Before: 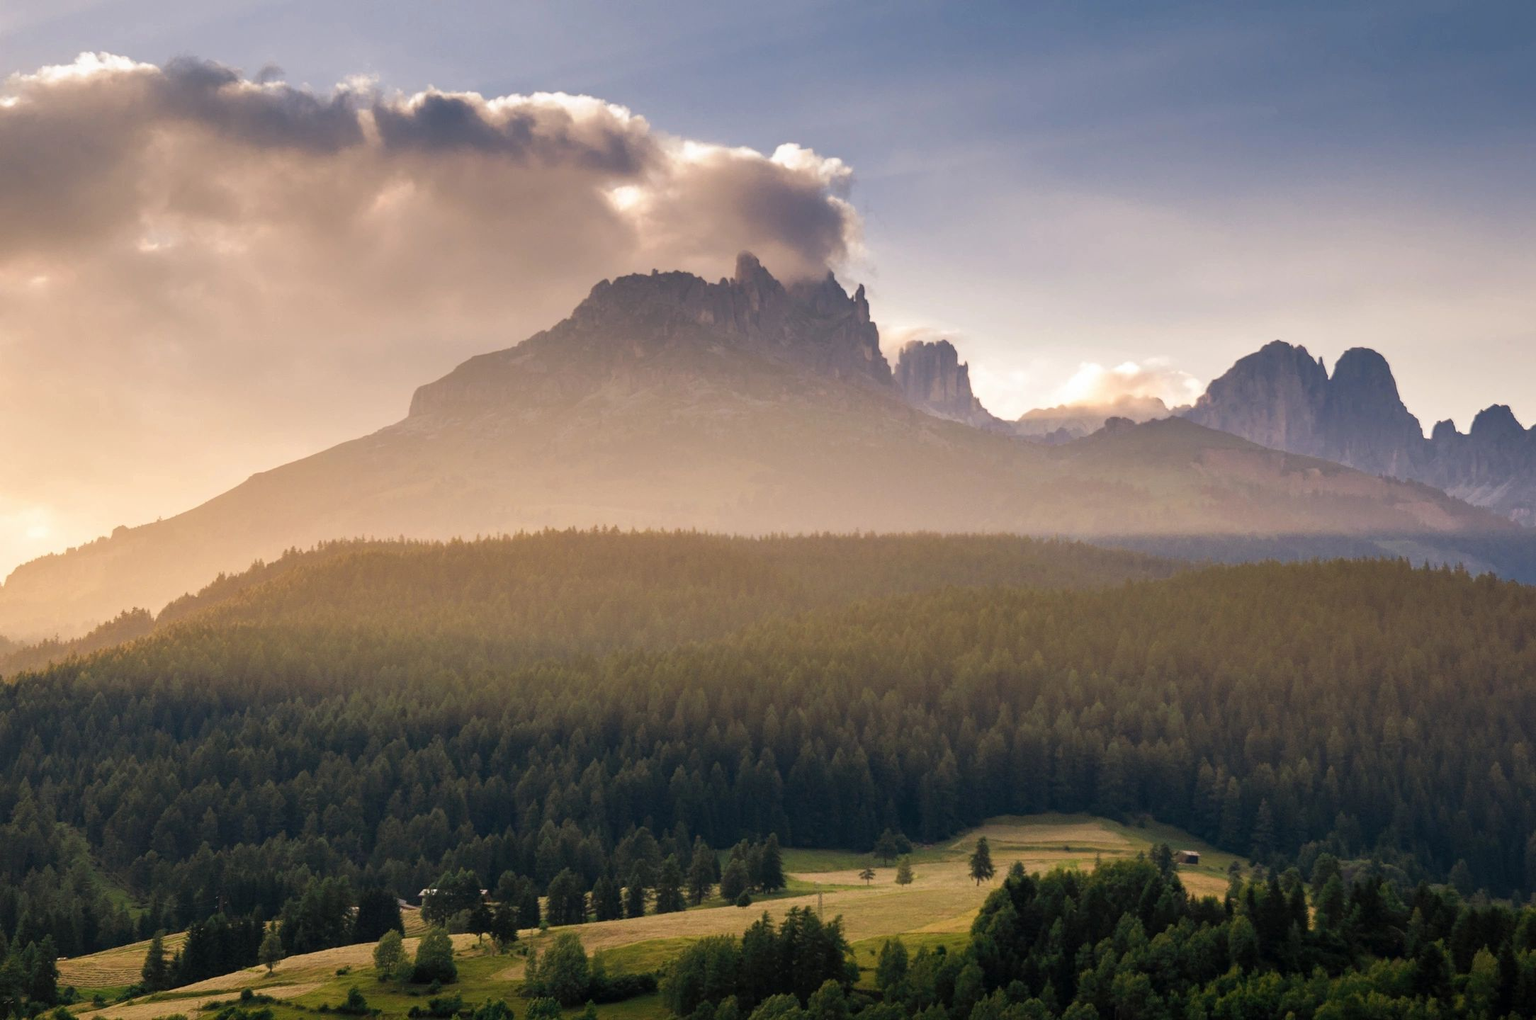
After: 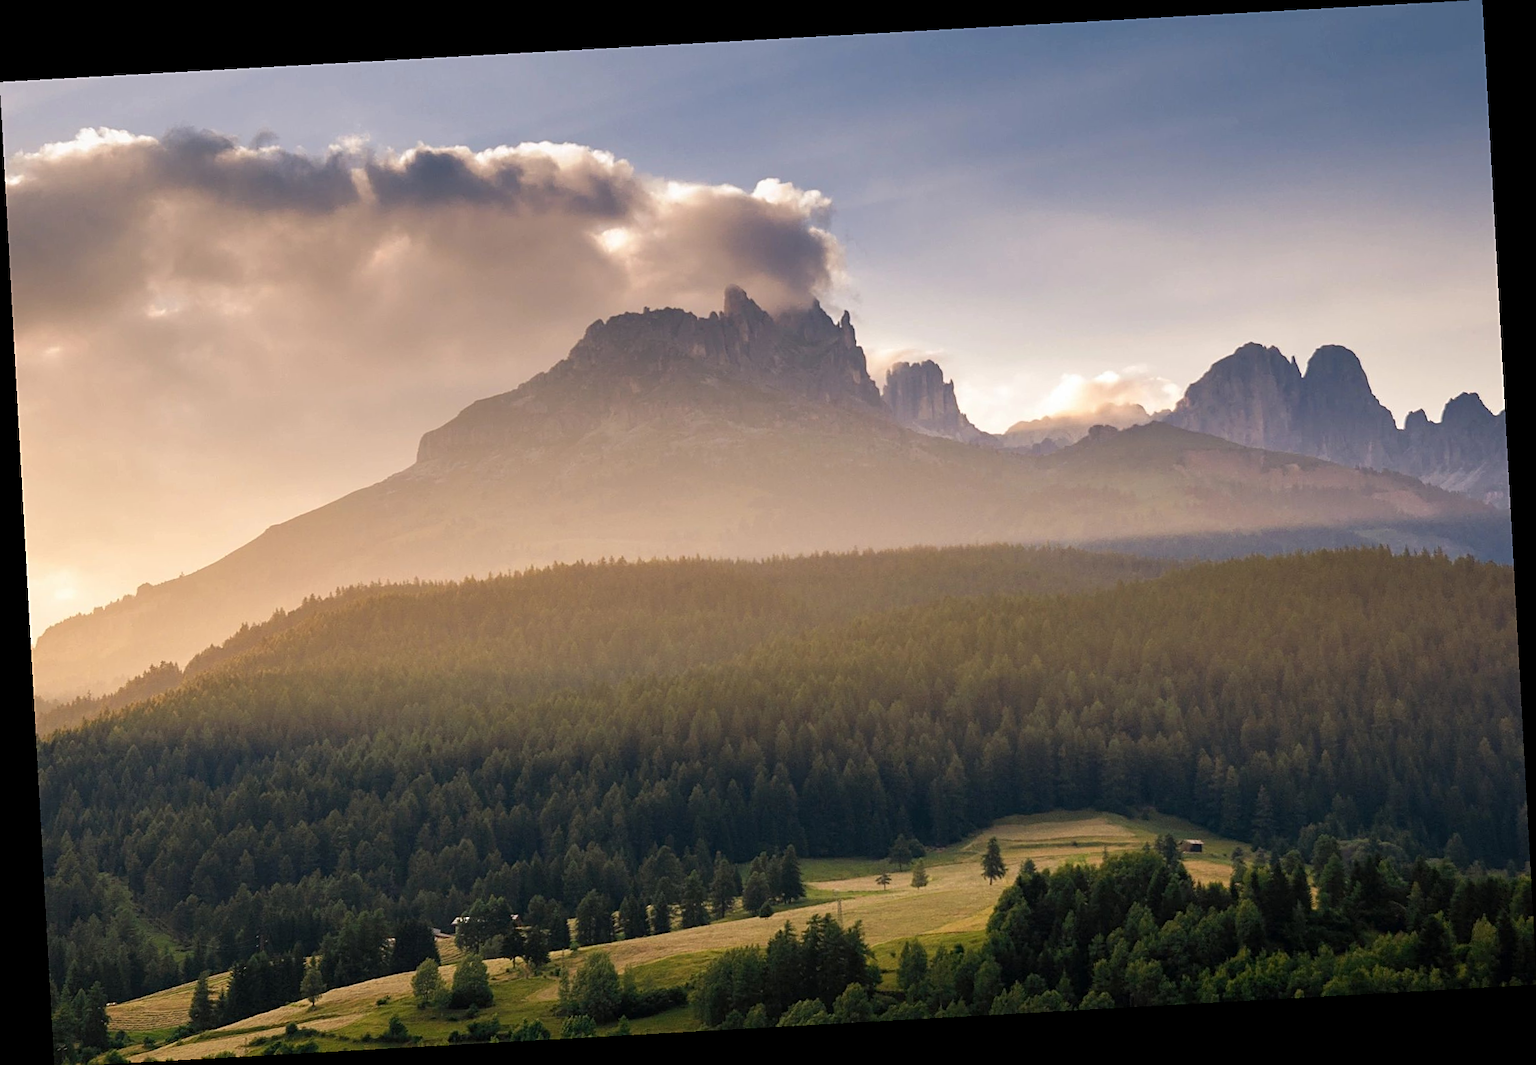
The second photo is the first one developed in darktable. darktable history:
sharpen: on, module defaults
rotate and perspective: rotation -3.18°, automatic cropping off
